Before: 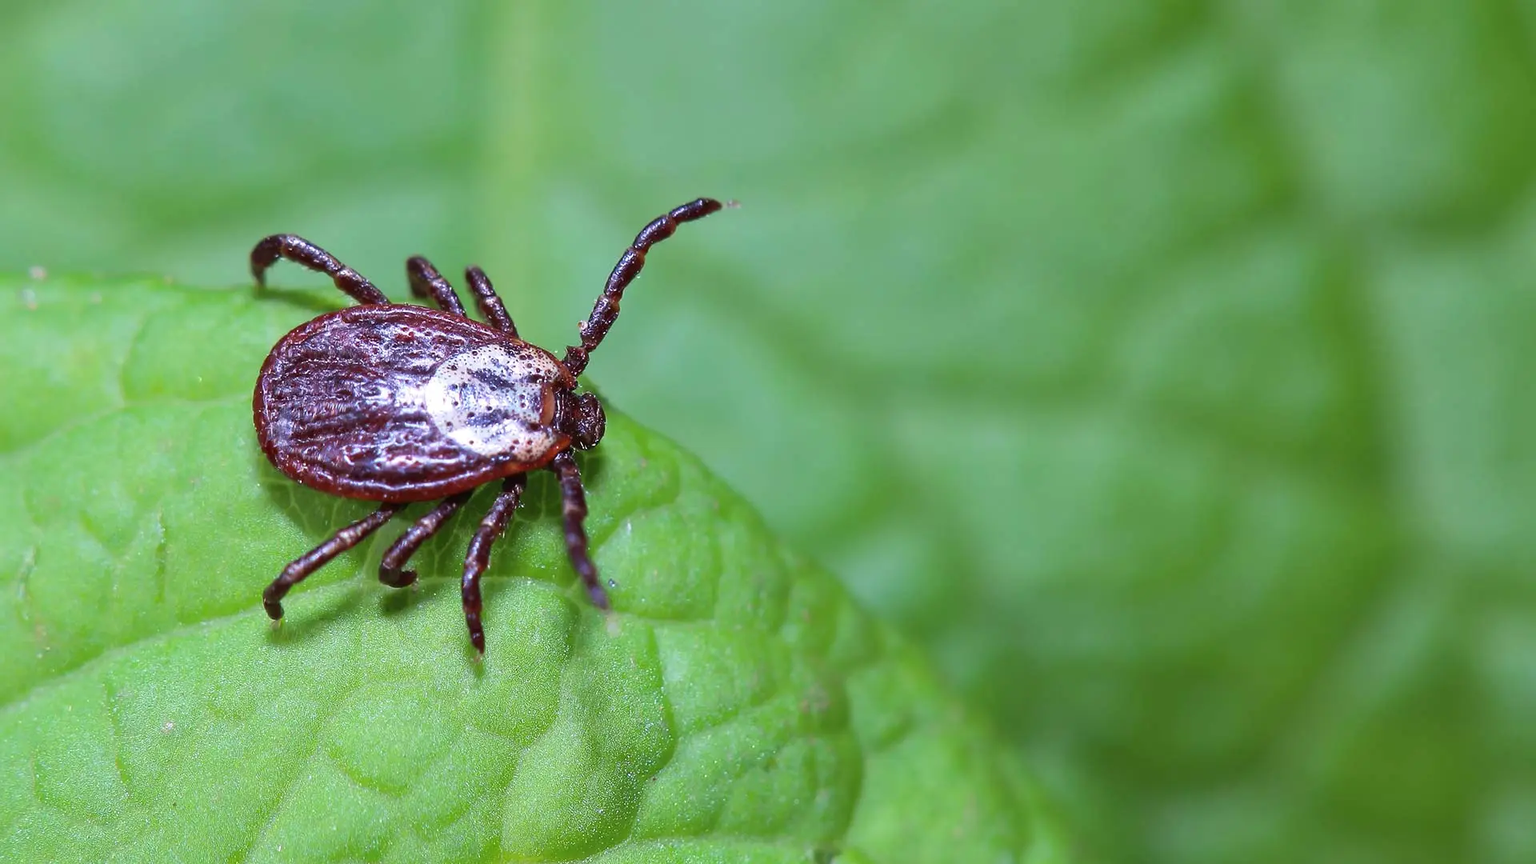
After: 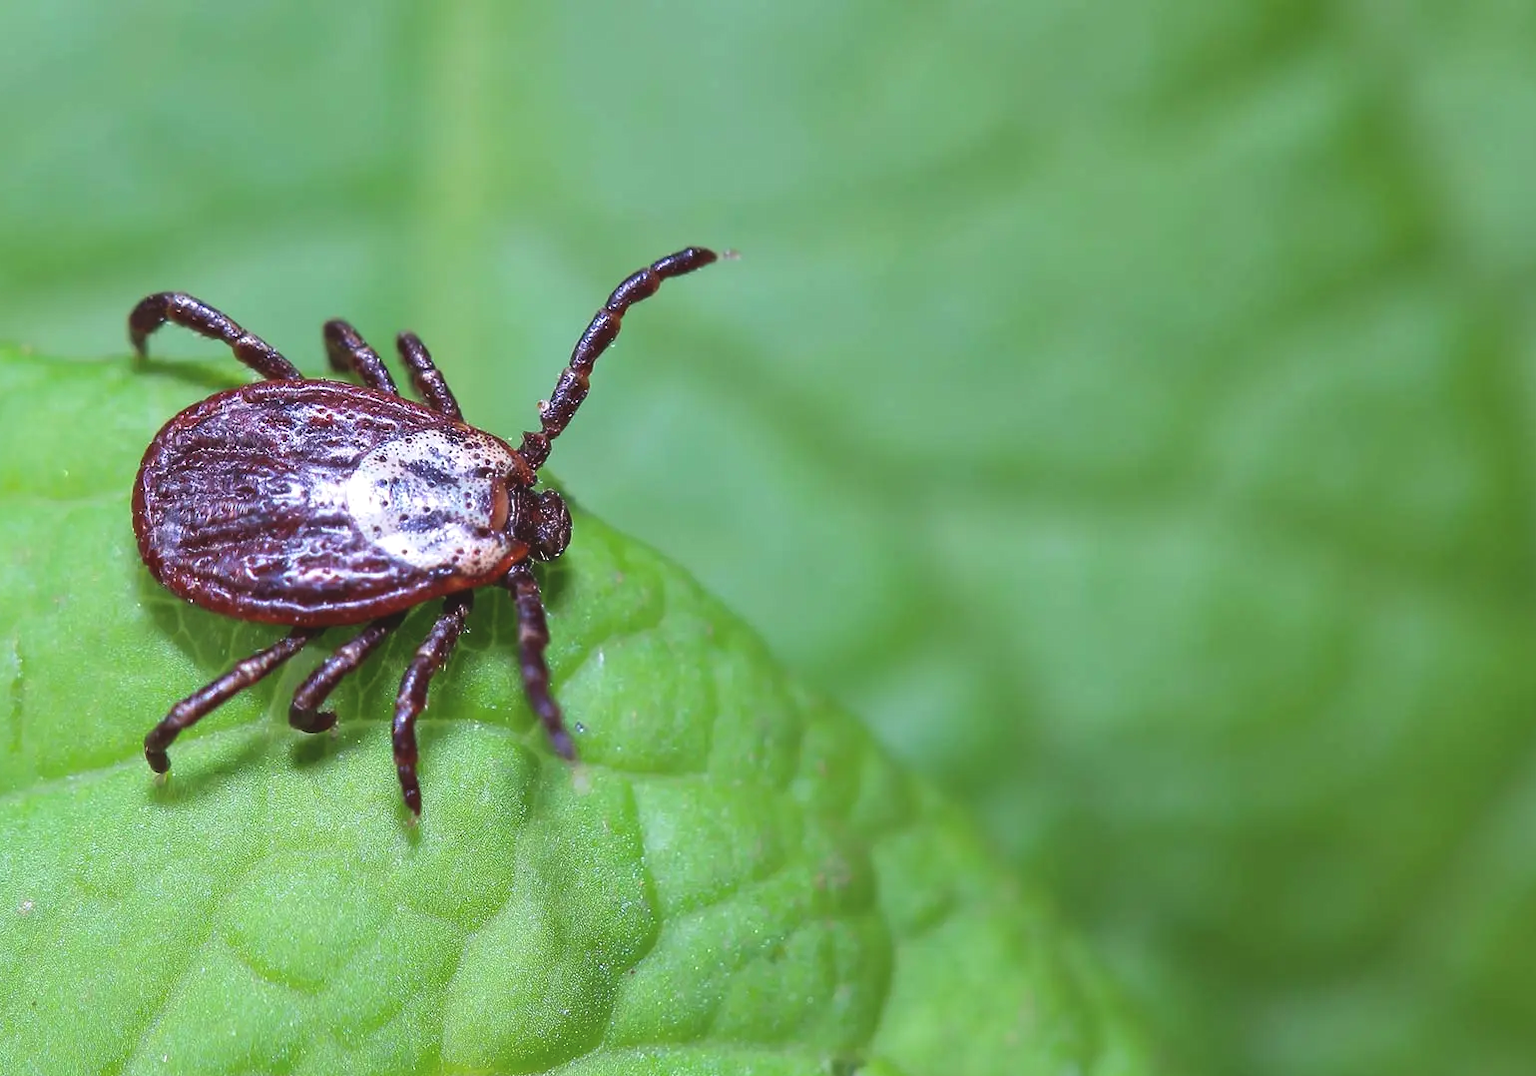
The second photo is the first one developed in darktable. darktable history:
exposure: black level correction -0.008, exposure 0.067 EV, compensate highlight preservation false
crop and rotate: left 9.597%, right 10.195%
